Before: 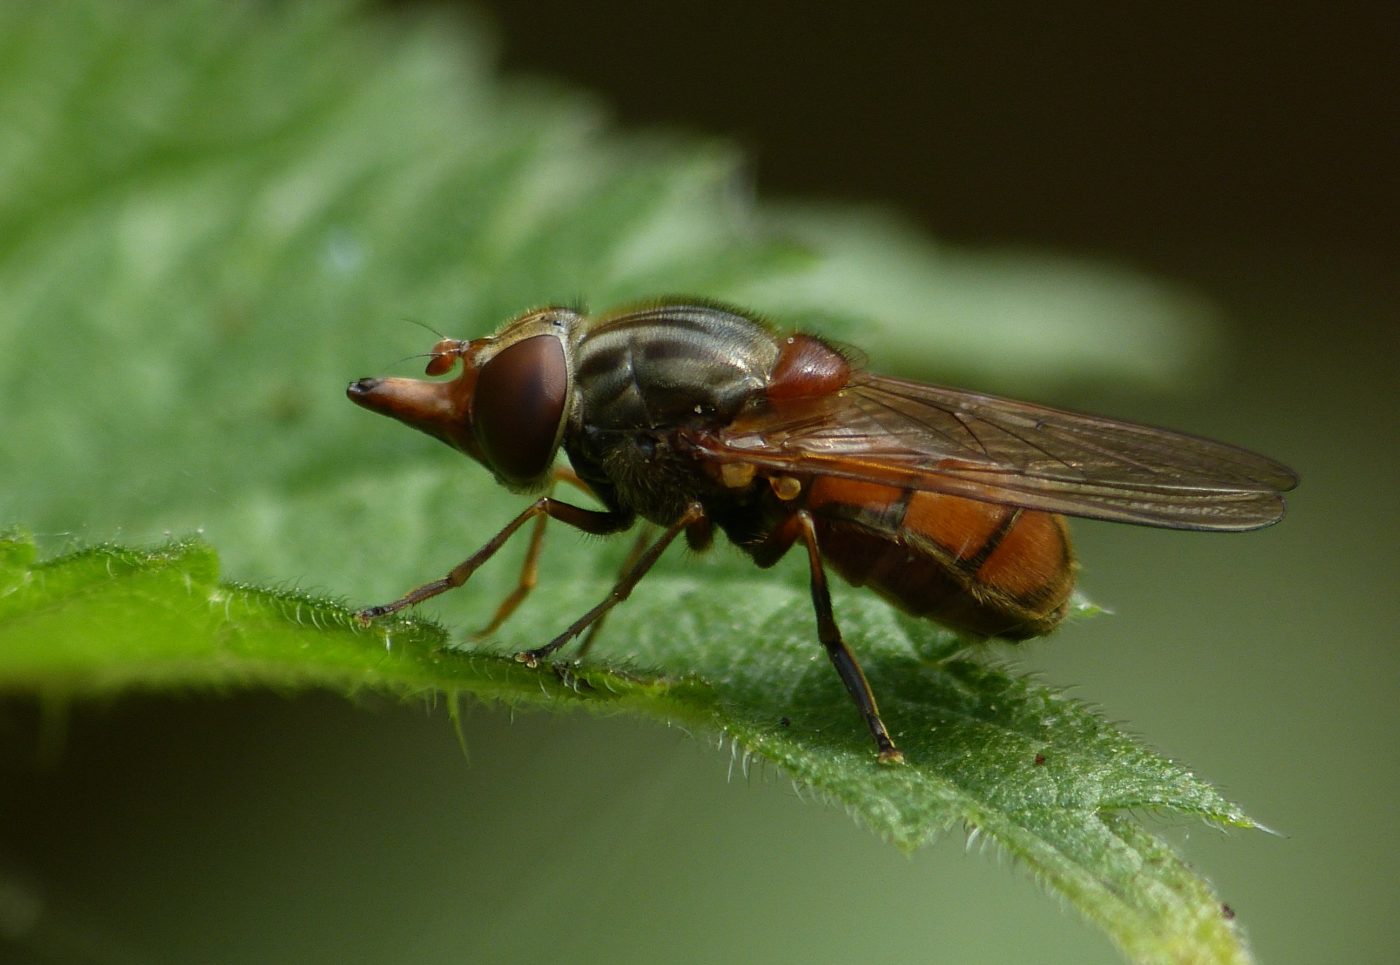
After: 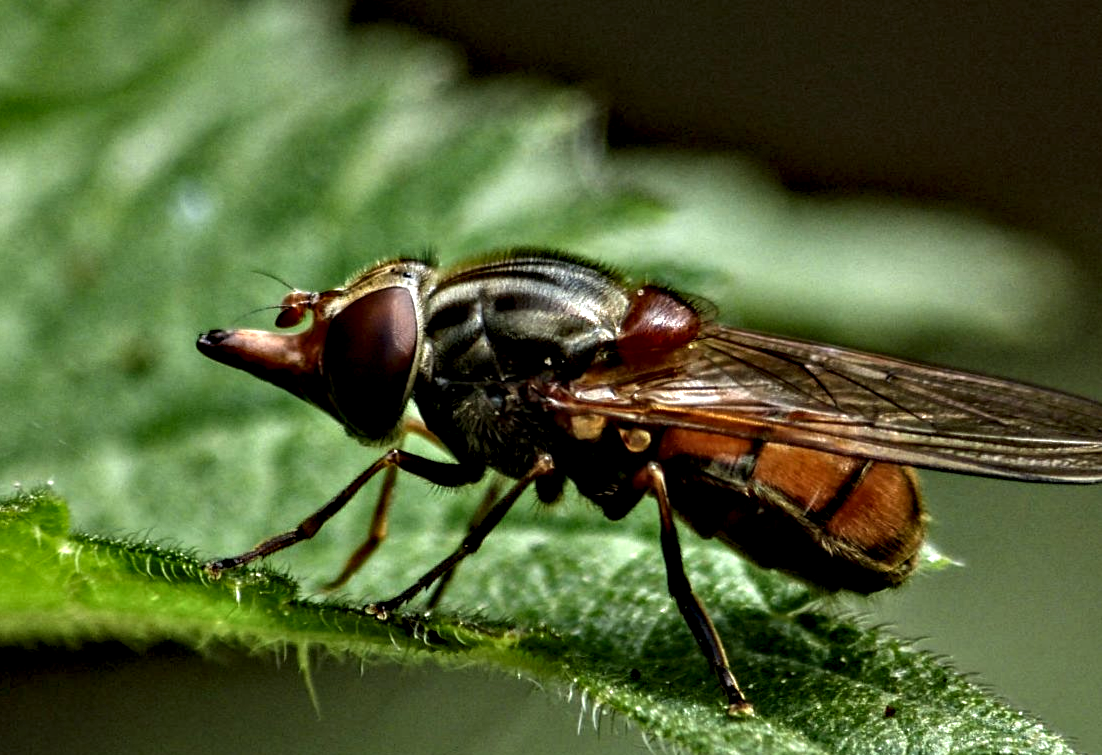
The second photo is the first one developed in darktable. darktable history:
local contrast: detail 130%
crop and rotate: left 10.725%, top 5.023%, right 10.498%, bottom 16.657%
contrast equalizer: octaves 7, y [[0.48, 0.654, 0.731, 0.706, 0.772, 0.382], [0.55 ×6], [0 ×6], [0 ×6], [0 ×6]]
